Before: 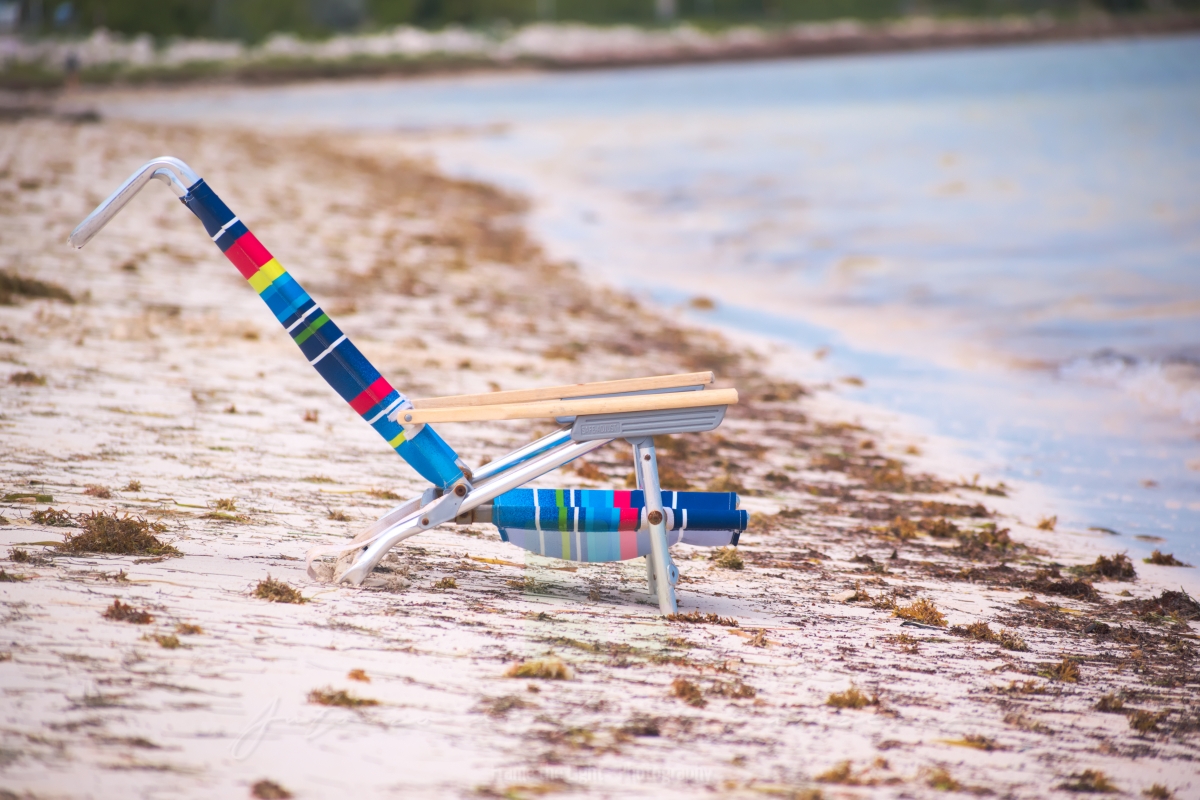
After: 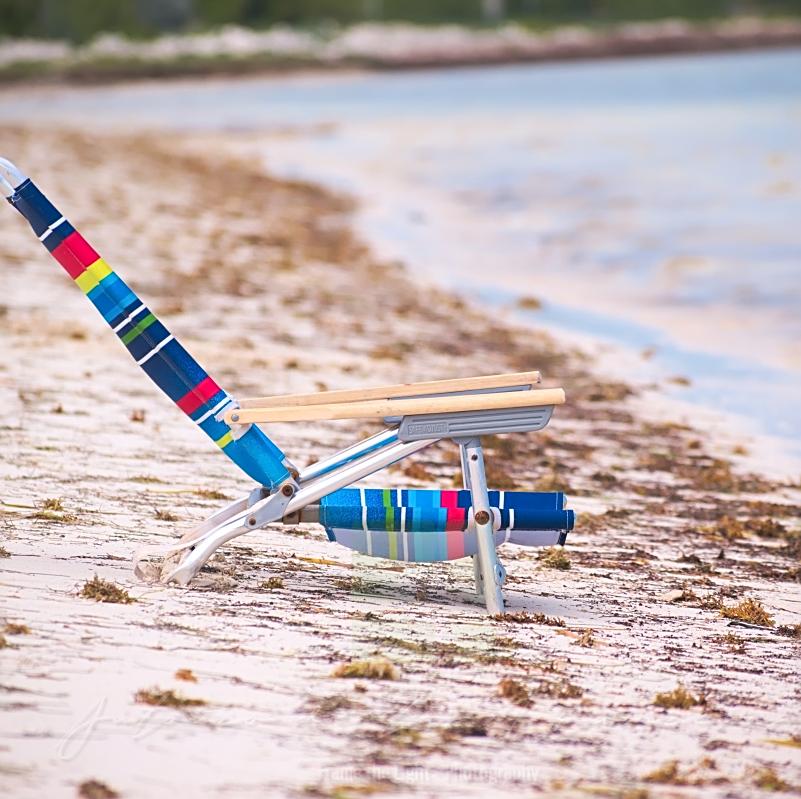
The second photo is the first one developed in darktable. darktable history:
contrast equalizer: y [[0.5 ×4, 0.483, 0.43], [0.5 ×6], [0.5 ×6], [0 ×6], [0 ×6]], mix -0.991
crop and rotate: left 14.417%, right 18.801%
sharpen: on, module defaults
